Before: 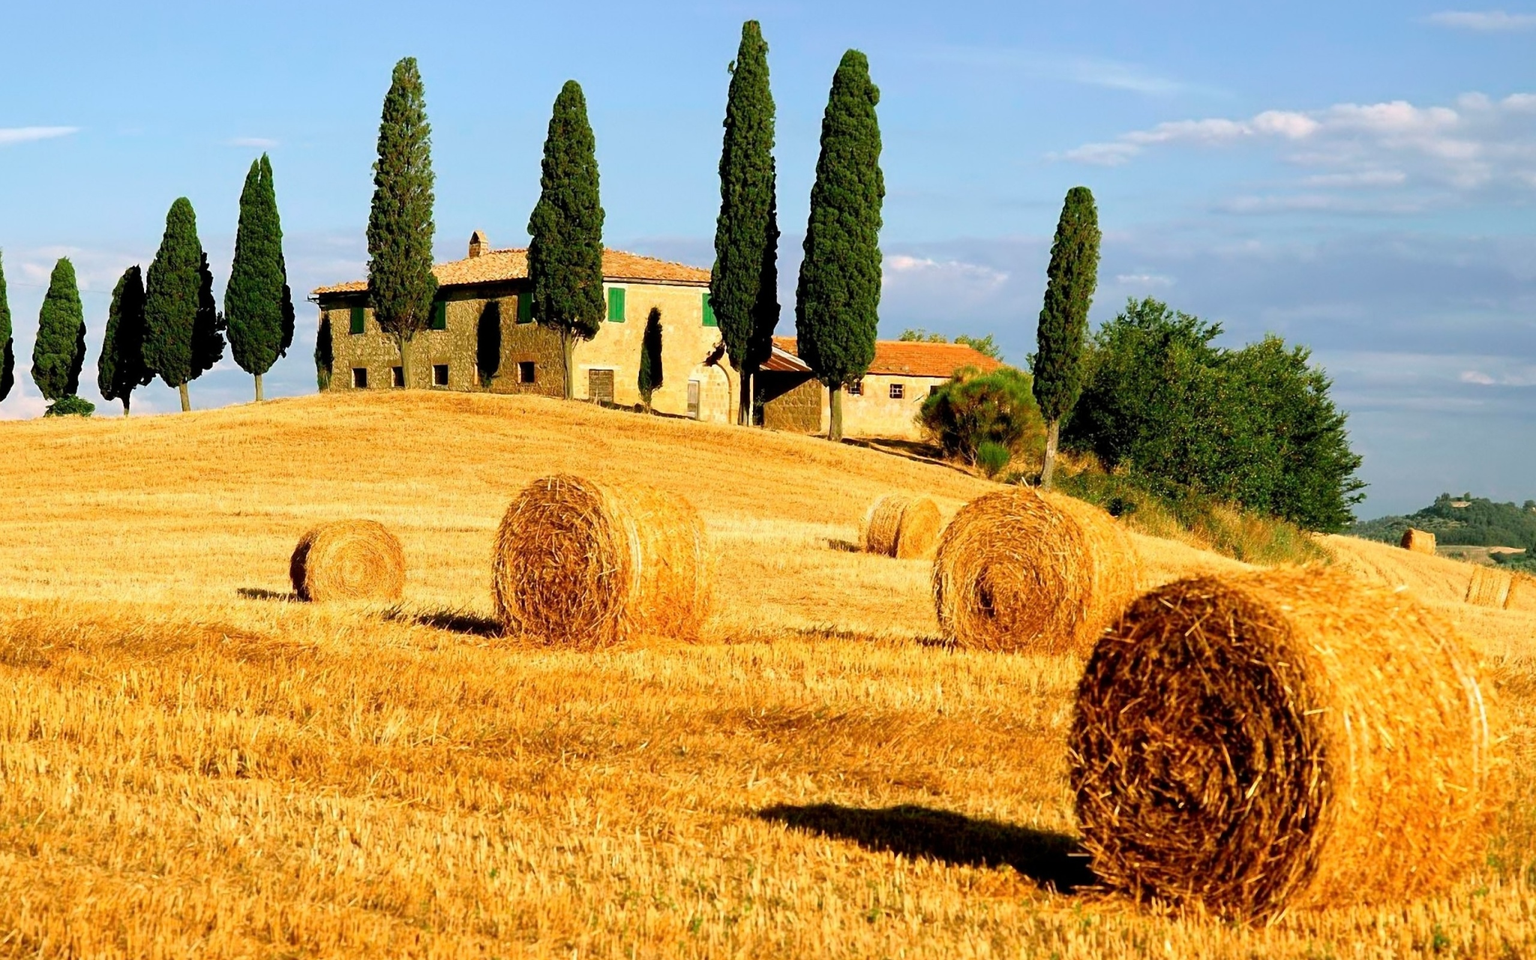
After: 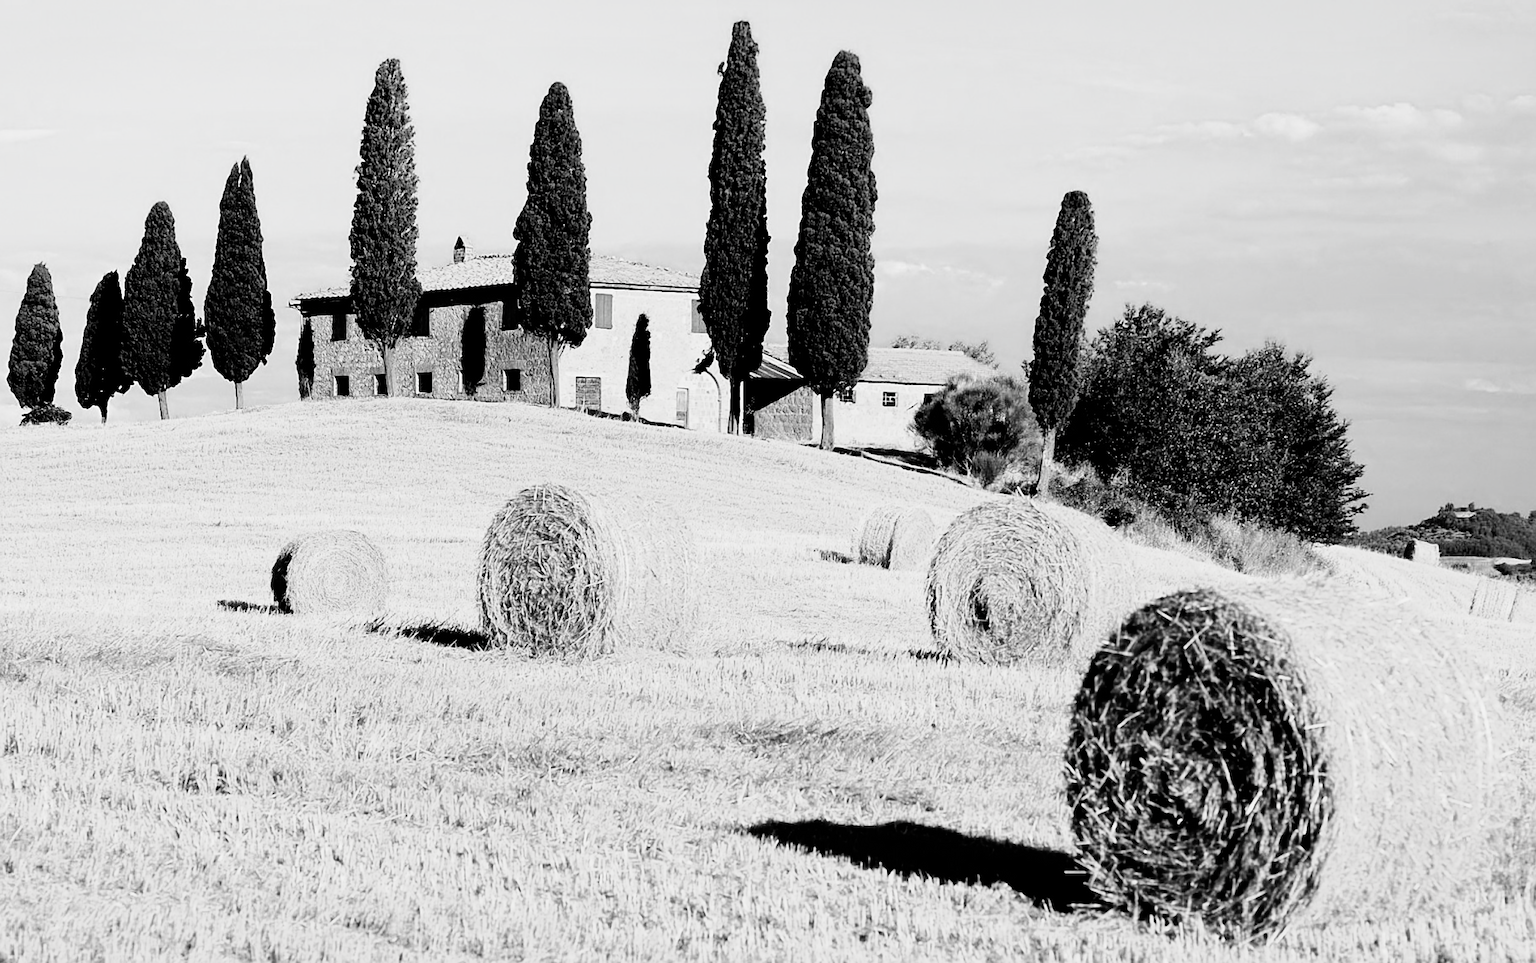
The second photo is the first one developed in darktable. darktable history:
color balance rgb: shadows lift › chroma 2.02%, shadows lift › hue 250.13°, perceptual saturation grading › global saturation 0.526%, perceptual brilliance grading › highlights 7.168%, perceptual brilliance grading › mid-tones 17.844%, perceptual brilliance grading › shadows -5.311%
sharpen: on, module defaults
filmic rgb: black relative exposure -5.08 EV, white relative exposure 3.49 EV, hardness 3.18, contrast 1.406, highlights saturation mix -49.65%, color science v4 (2020)
crop: left 1.634%, right 0.28%, bottom 1.526%
